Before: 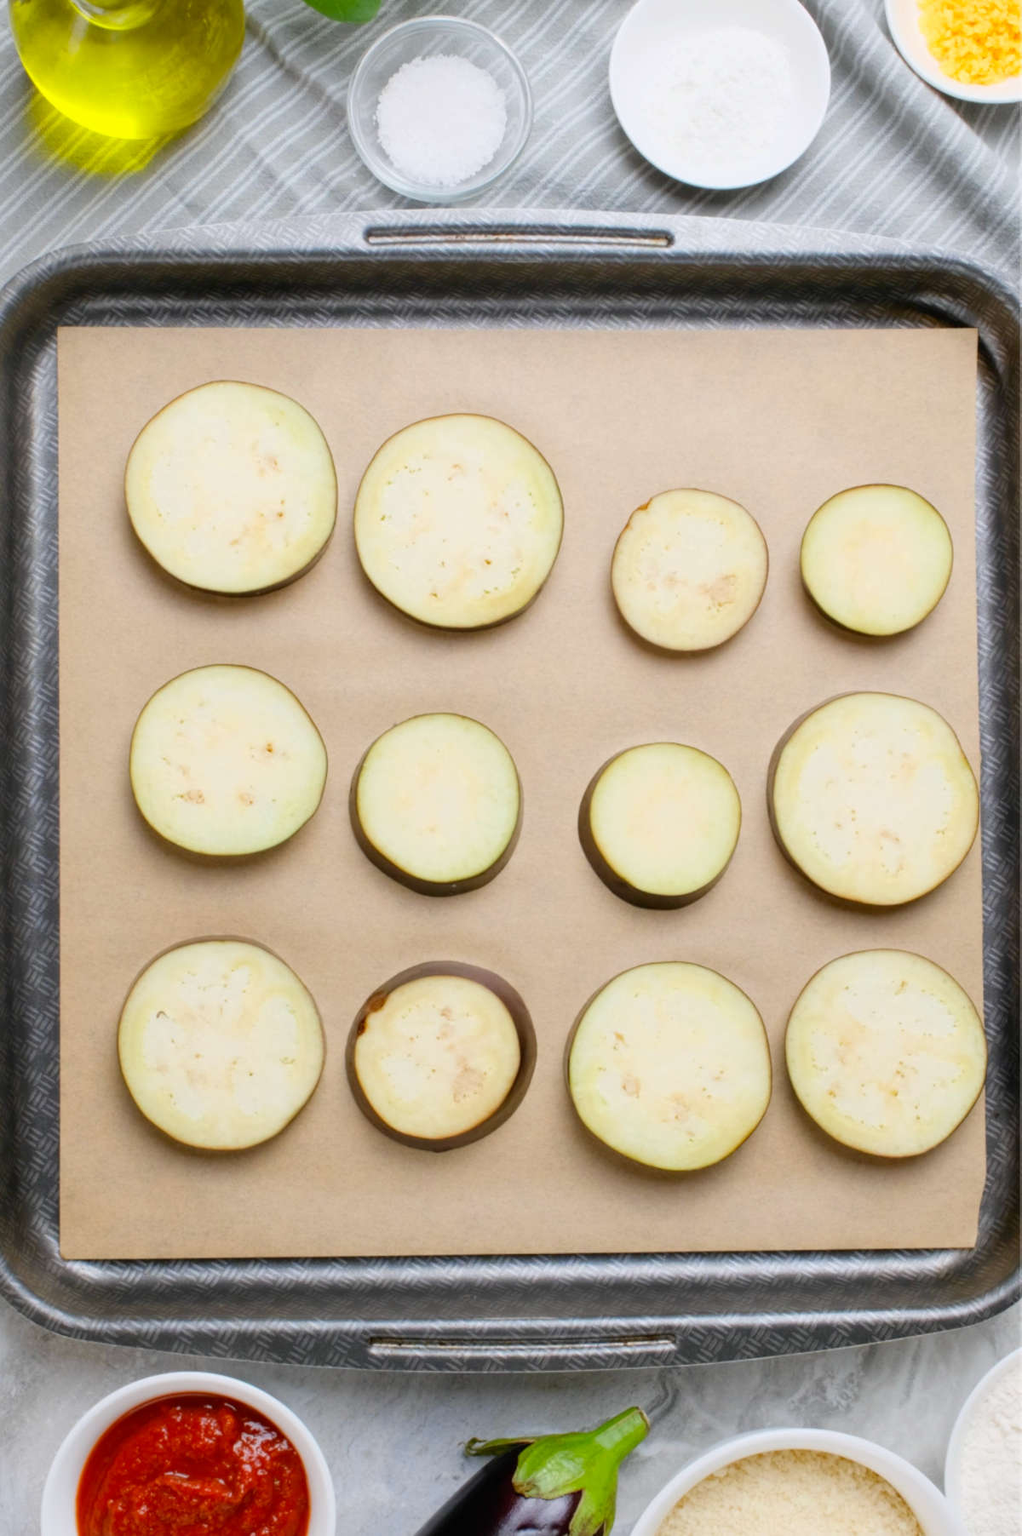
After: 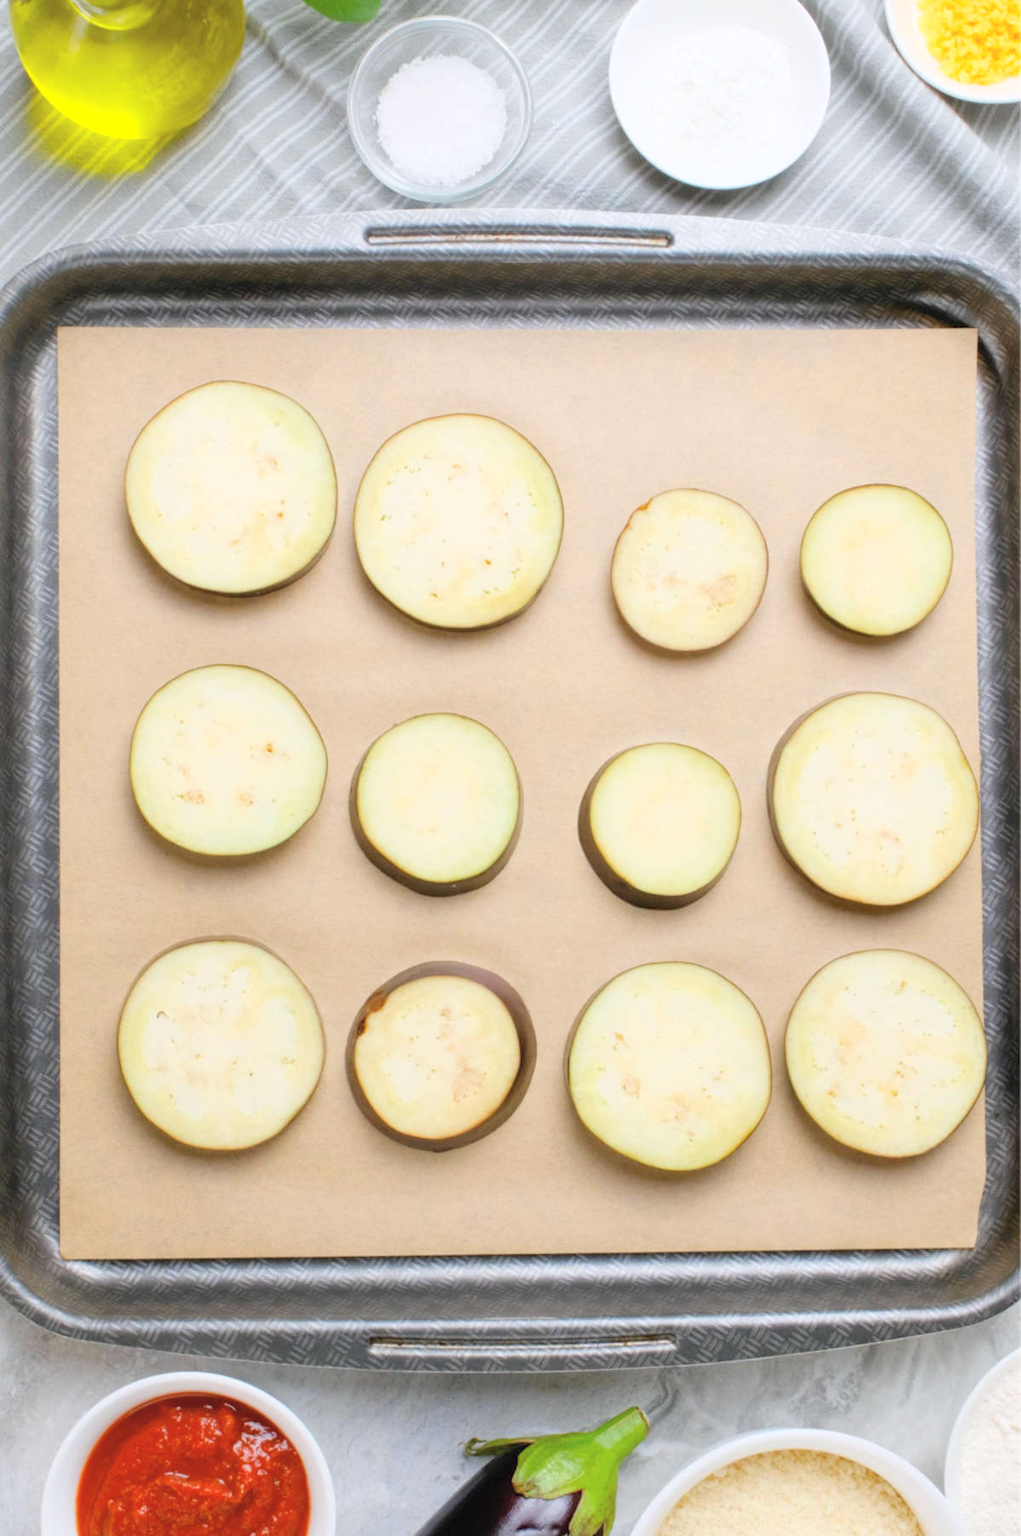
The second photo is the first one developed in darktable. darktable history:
exposure: exposure 0.128 EV, compensate exposure bias true, compensate highlight preservation false
contrast brightness saturation: brightness 0.154
